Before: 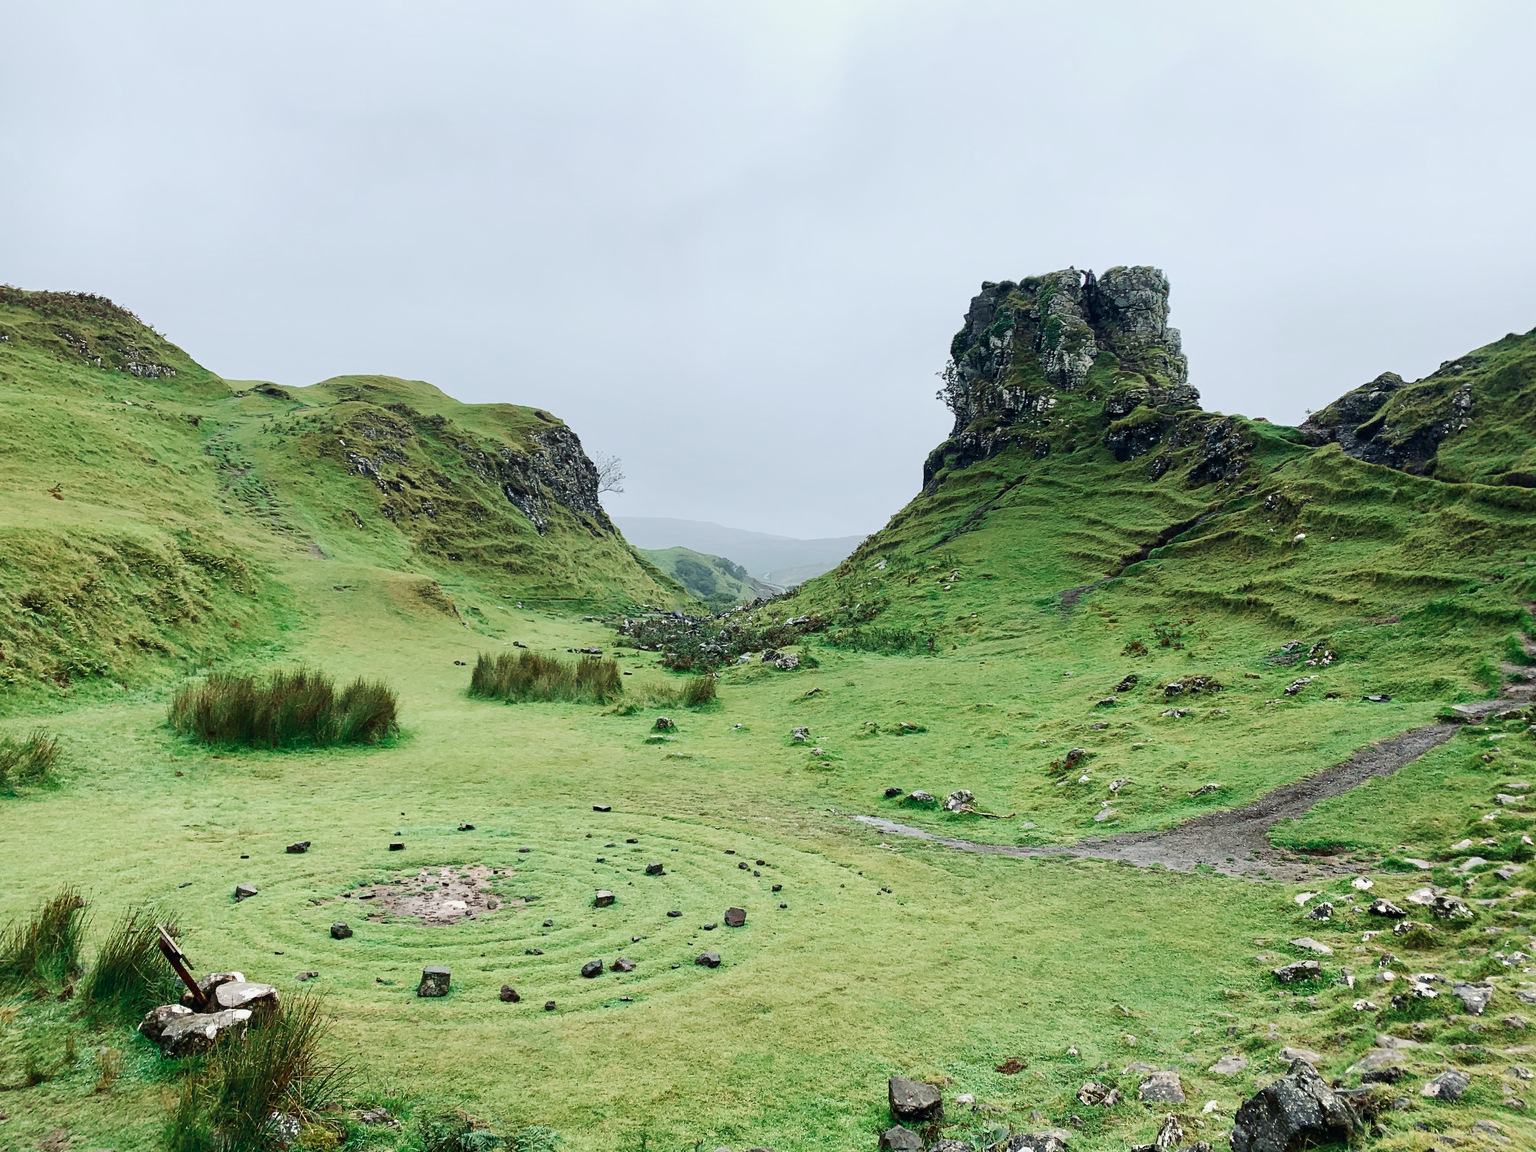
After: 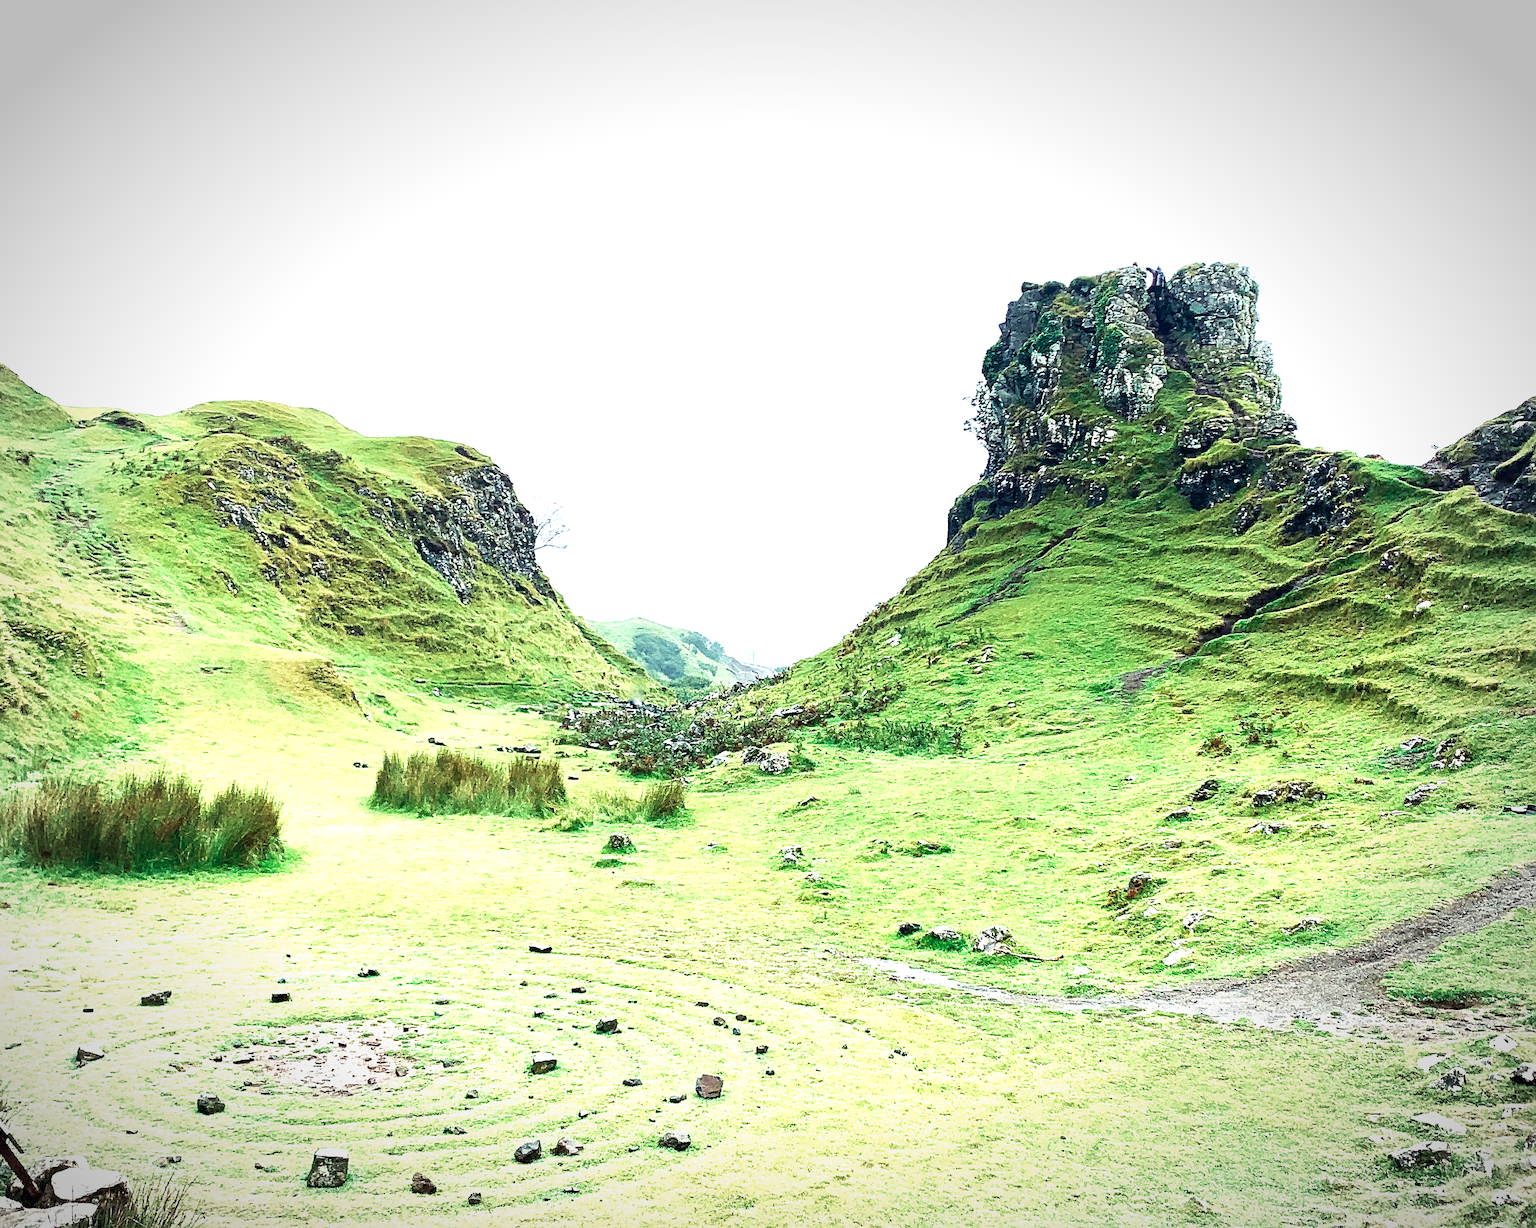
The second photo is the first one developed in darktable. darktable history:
sharpen: on, module defaults
vignetting: automatic ratio true, unbound false
crop: left 11.429%, top 5.131%, right 9.567%, bottom 10.581%
exposure: black level correction 0.001, exposure 1.398 EV, compensate highlight preservation false
contrast brightness saturation: contrast 0.047
velvia: on, module defaults
